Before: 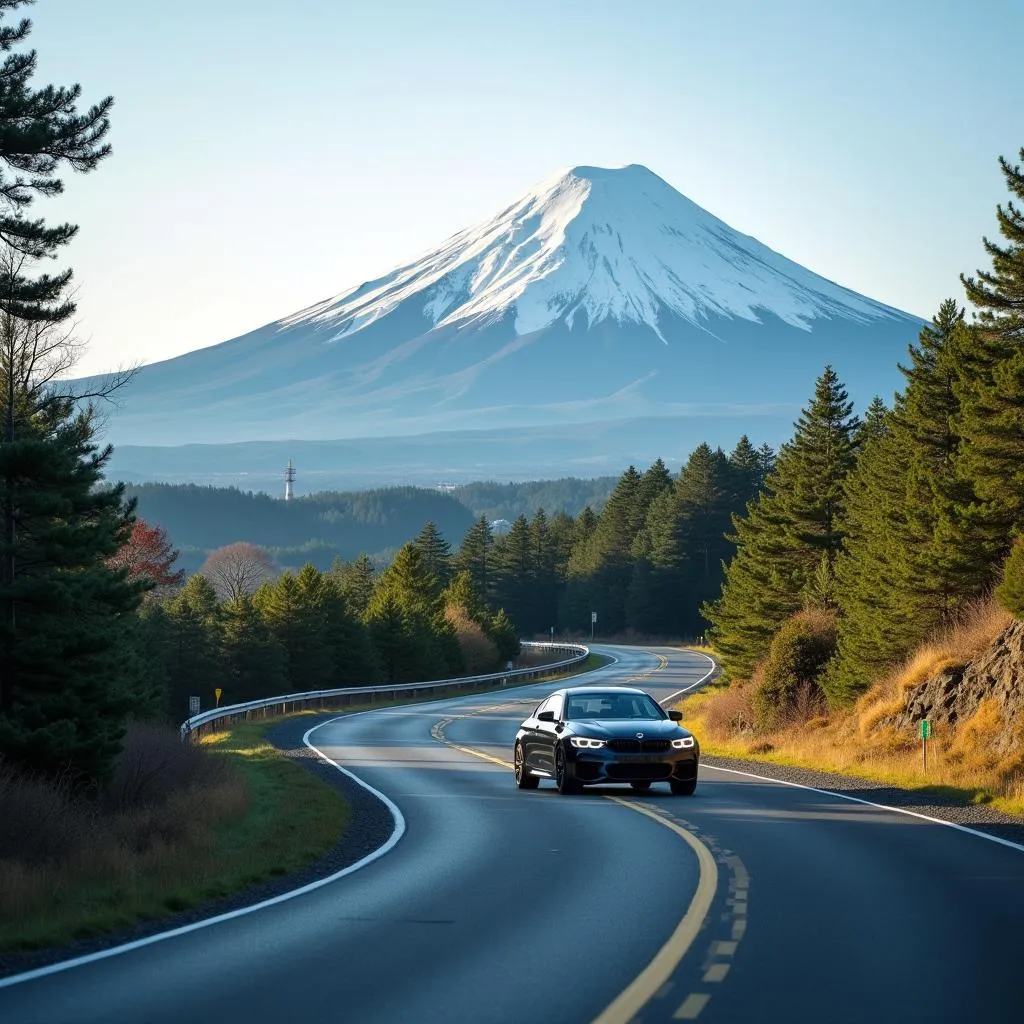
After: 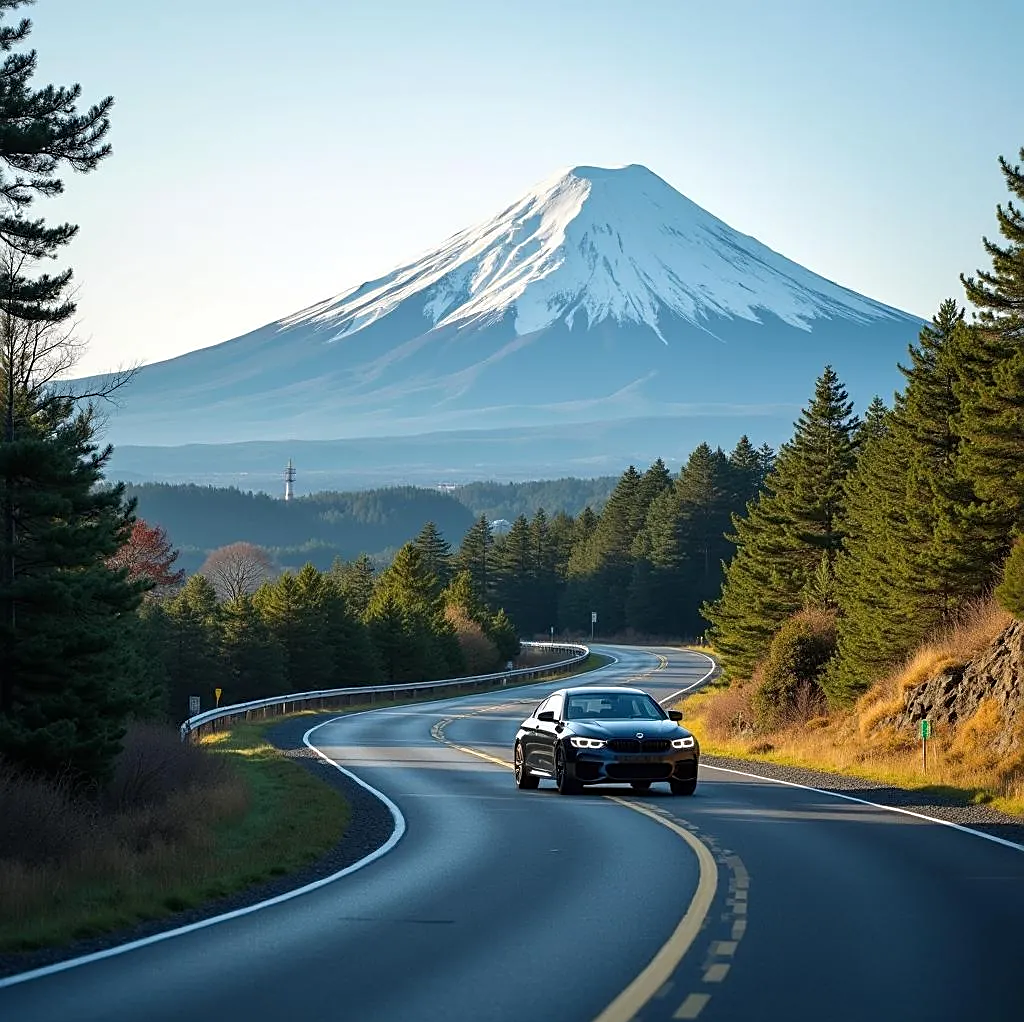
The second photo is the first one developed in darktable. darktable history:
crop: top 0.03%, bottom 0.114%
sharpen: on, module defaults
